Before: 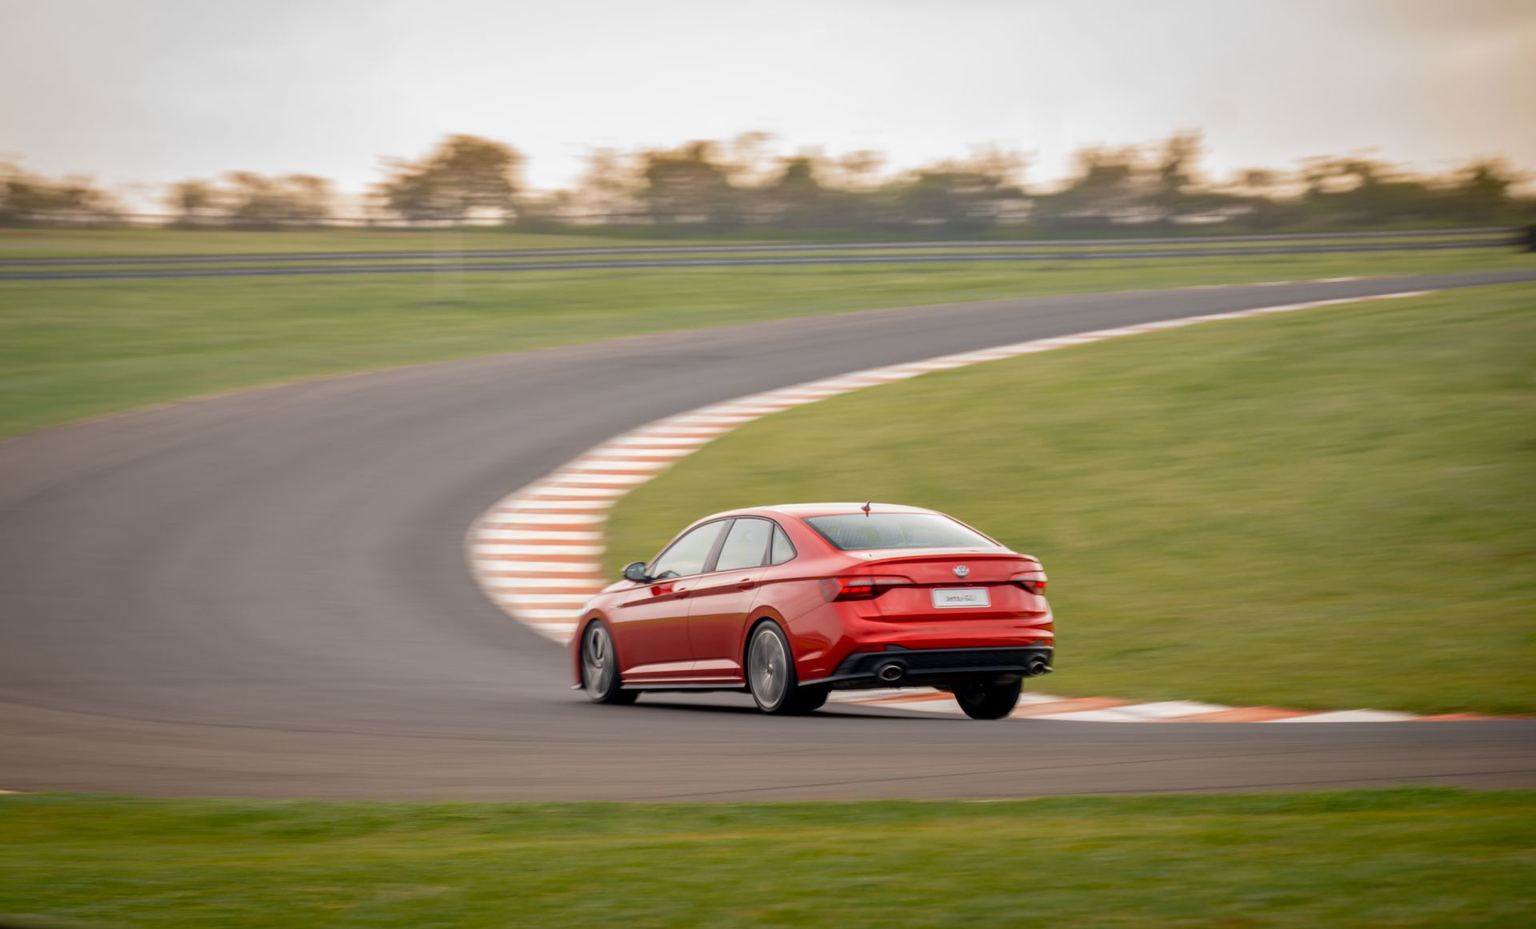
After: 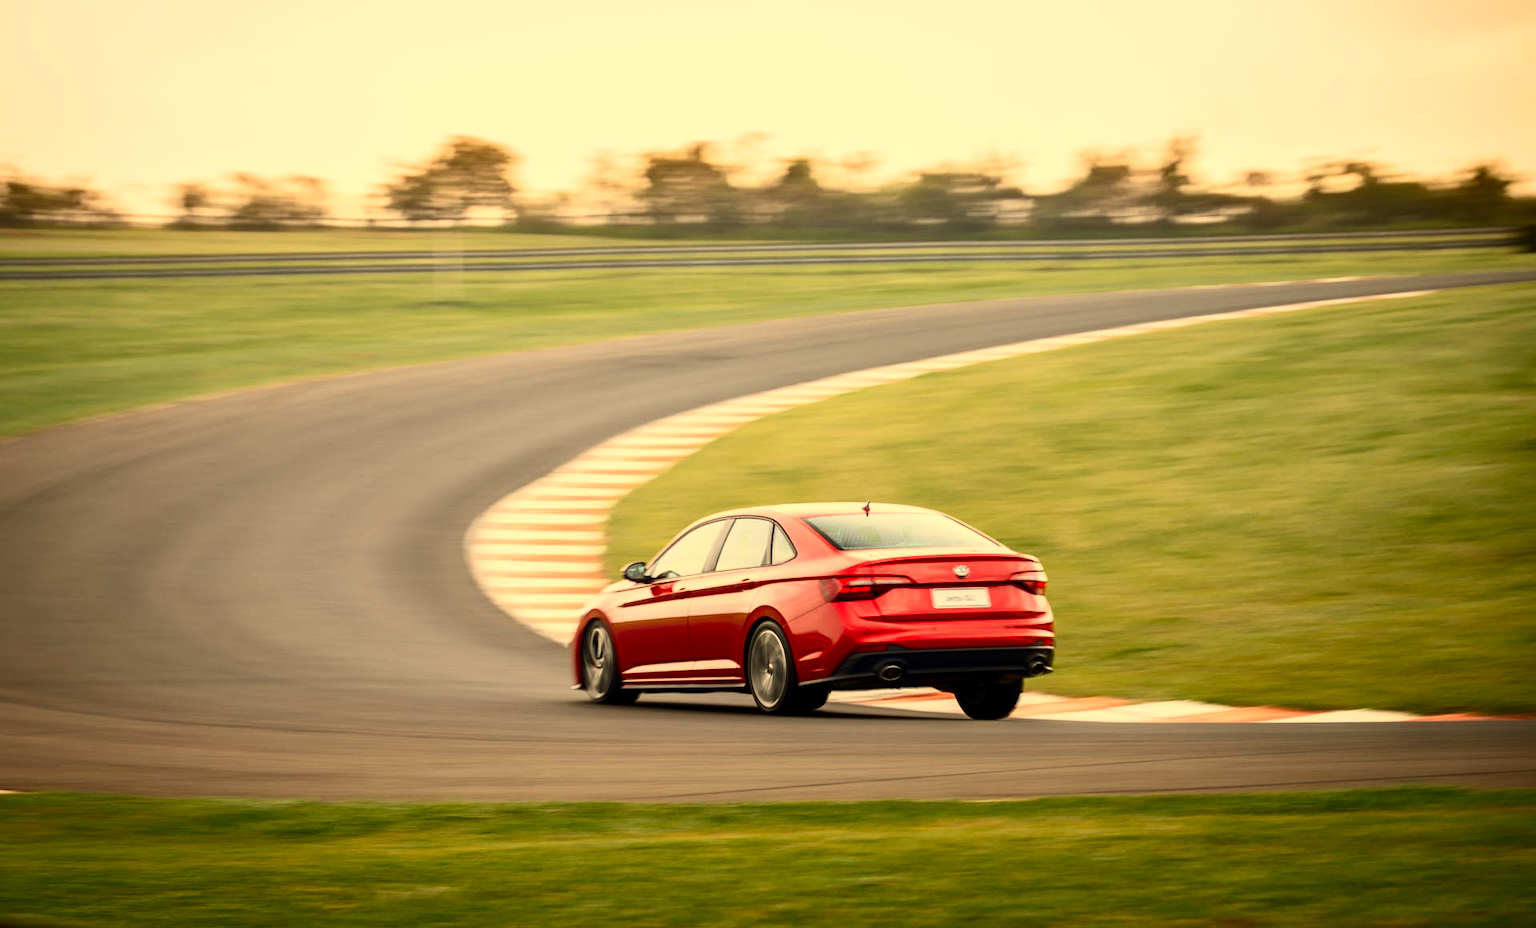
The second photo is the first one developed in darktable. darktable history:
contrast brightness saturation: contrast 0.4, brightness 0.05, saturation 0.25
white balance: red 1.08, blue 0.791
tone equalizer: on, module defaults
